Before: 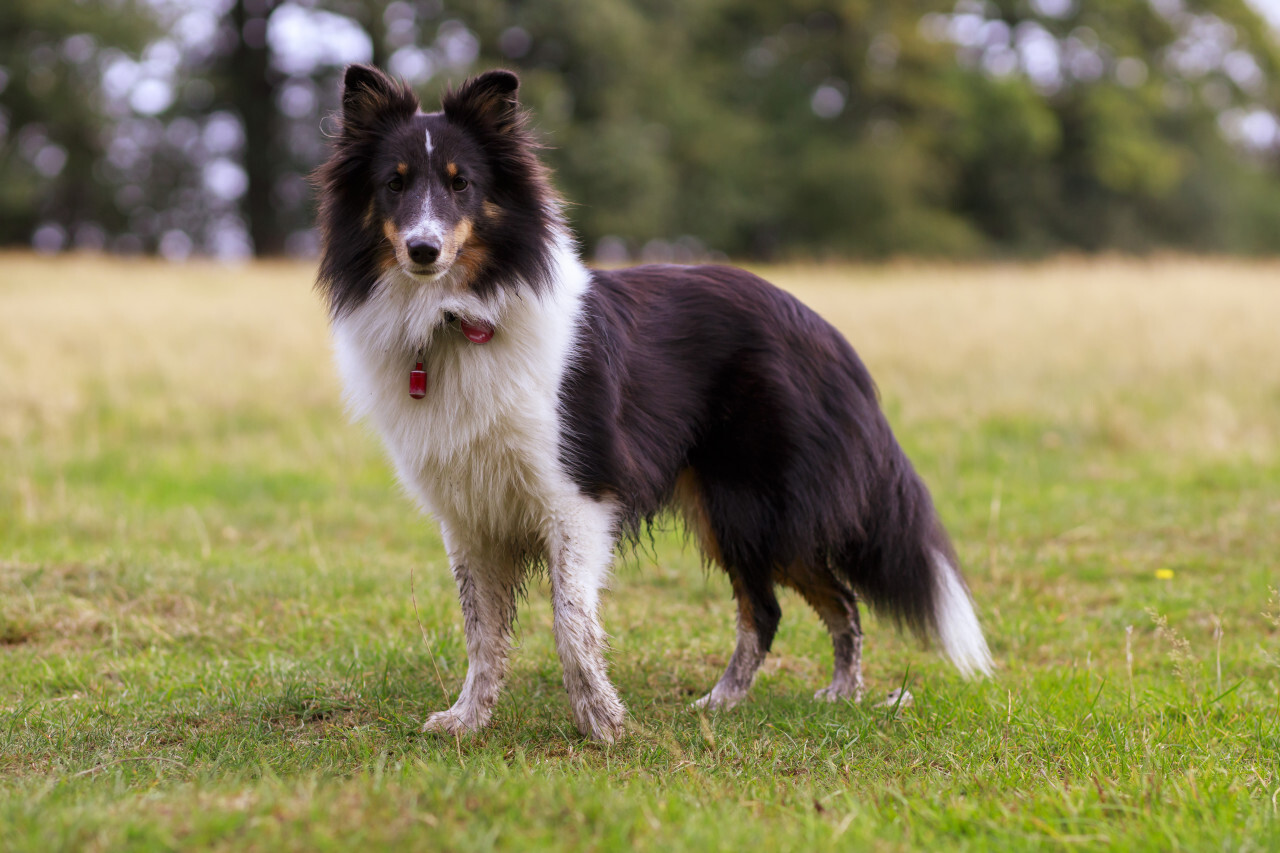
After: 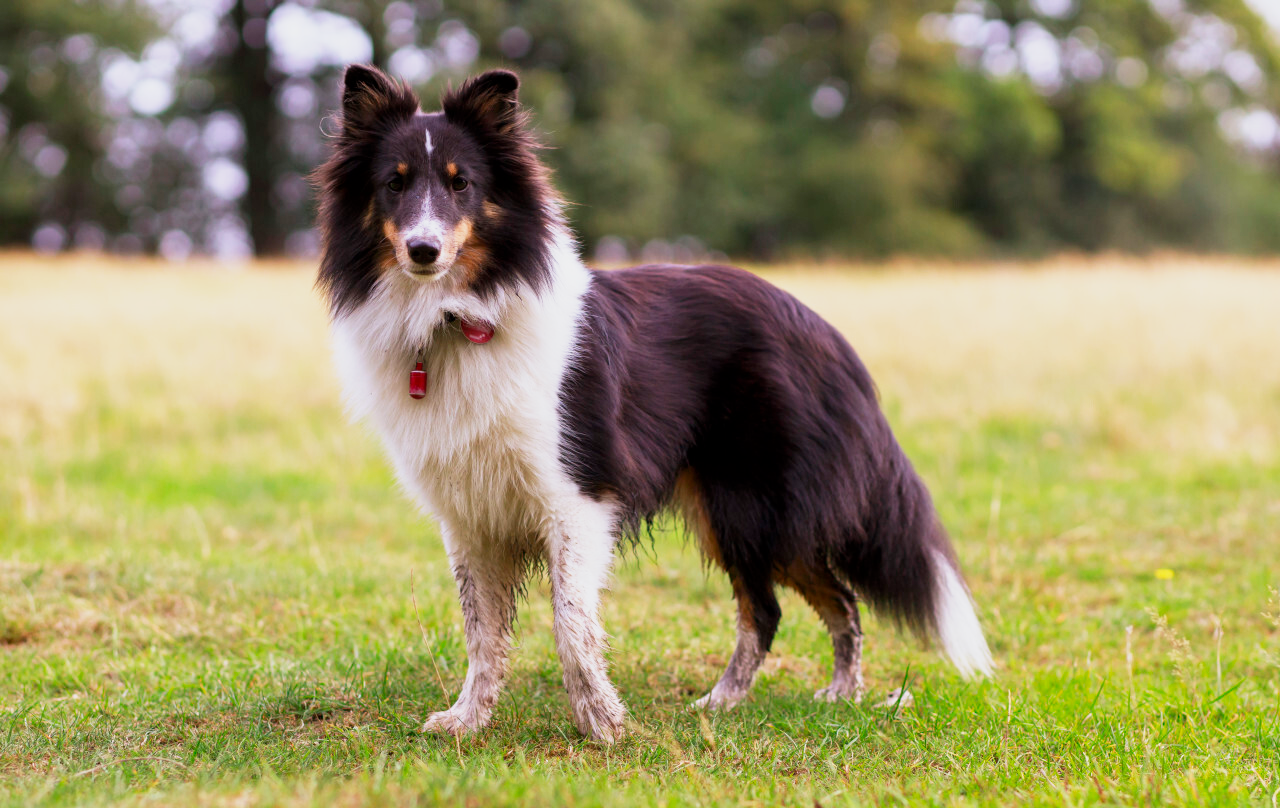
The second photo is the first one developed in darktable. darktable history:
contrast equalizer: octaves 7, y [[0.5 ×6], [0.5 ×6], [0.5, 0.5, 0.501, 0.545, 0.707, 0.863], [0 ×6], [0 ×6]]
base curve: curves: ch0 [(0, 0) (0.088, 0.125) (0.176, 0.251) (0.354, 0.501) (0.613, 0.749) (1, 0.877)], preserve colors none
crop and rotate: top 0.013%, bottom 5.194%
